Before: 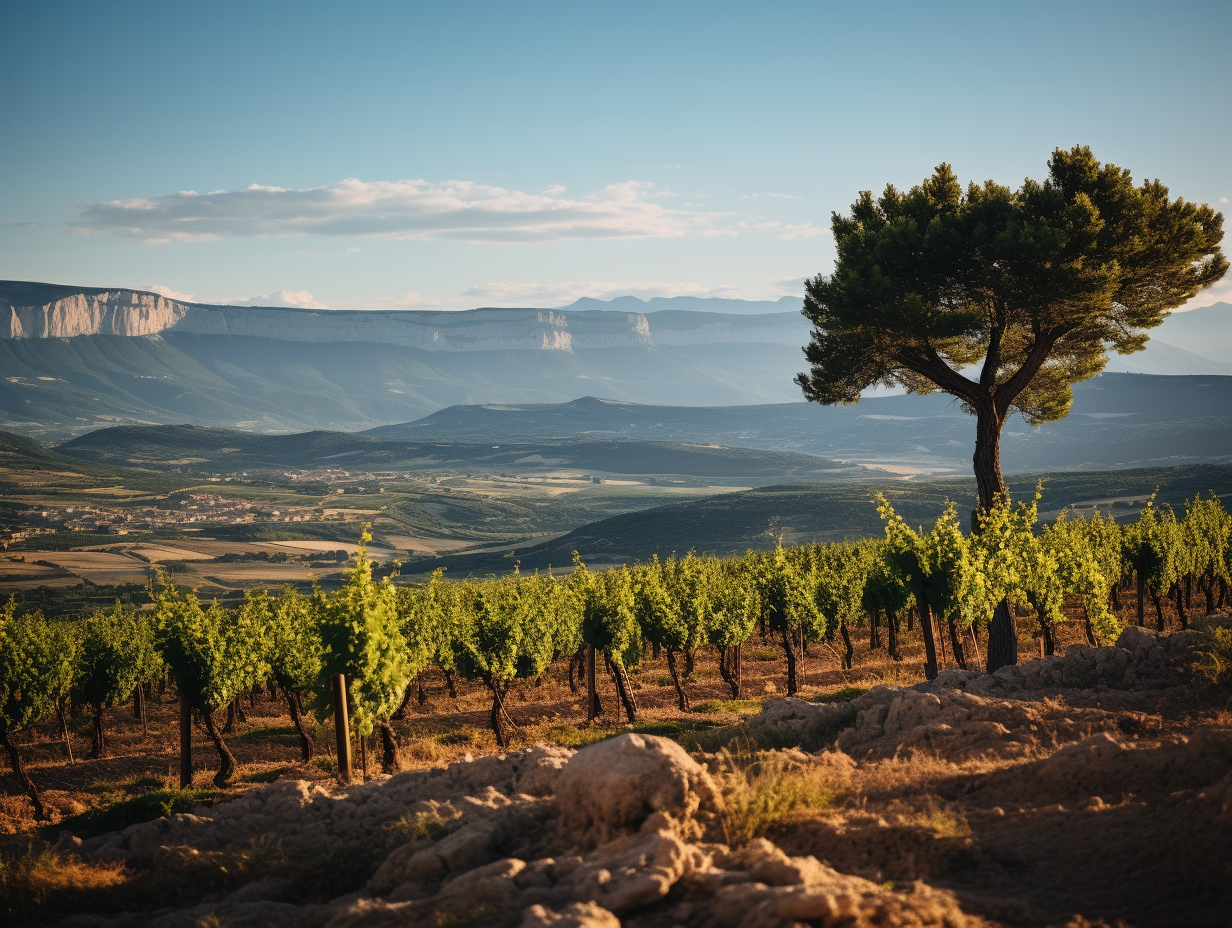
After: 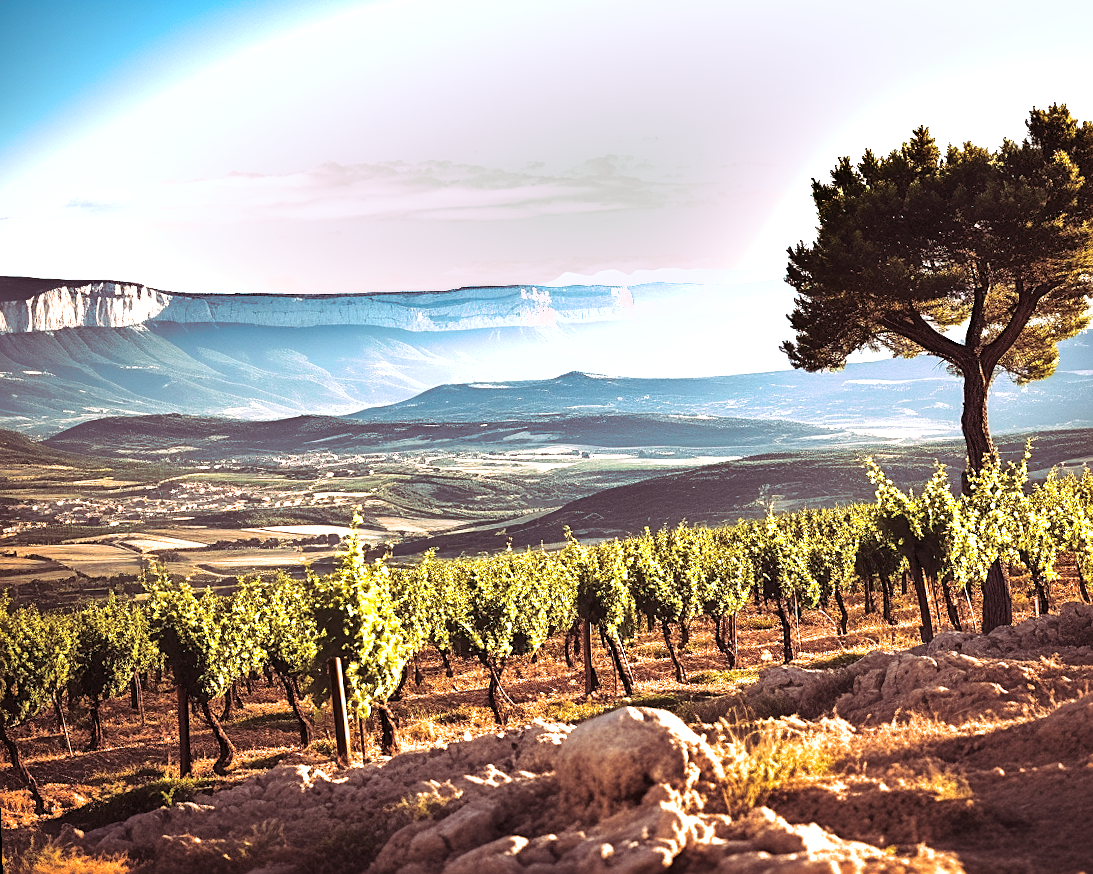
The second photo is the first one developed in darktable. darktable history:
sharpen: on, module defaults
split-toning: highlights › hue 298.8°, highlights › saturation 0.73, compress 41.76%
crop: right 9.509%, bottom 0.031%
exposure: black level correction 0.001, exposure 1.735 EV, compensate highlight preservation false
shadows and highlights: shadows 52.42, soften with gaussian
local contrast: highlights 61%, shadows 106%, detail 107%, midtone range 0.529
rotate and perspective: rotation -2°, crop left 0.022, crop right 0.978, crop top 0.049, crop bottom 0.951
